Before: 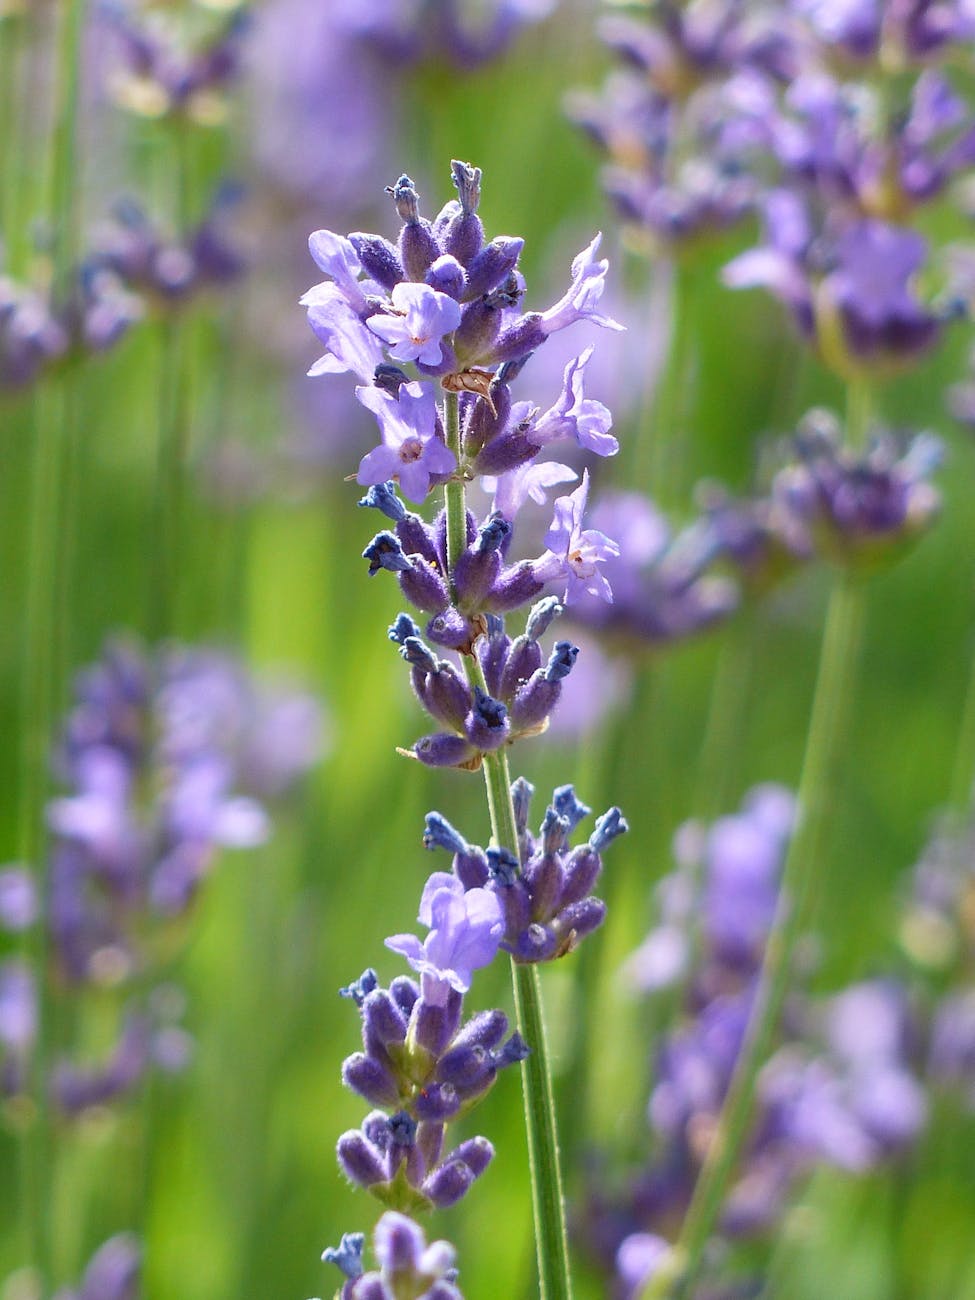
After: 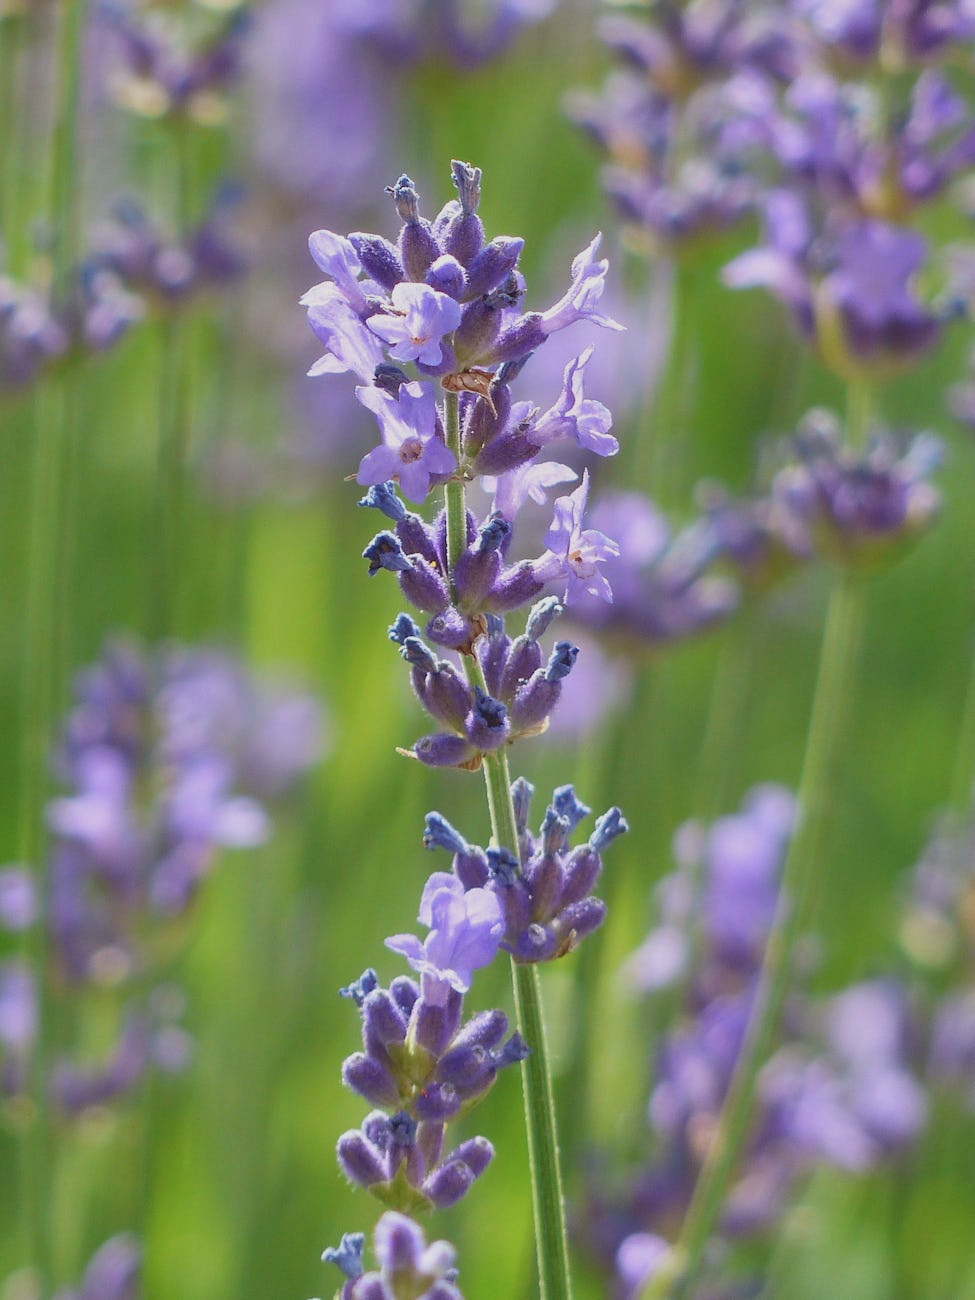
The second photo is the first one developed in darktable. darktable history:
contrast brightness saturation: contrast -0.15, brightness 0.05, saturation -0.12
shadows and highlights: white point adjustment -3.64, highlights -63.34, highlights color adjustment 42%, soften with gaussian
